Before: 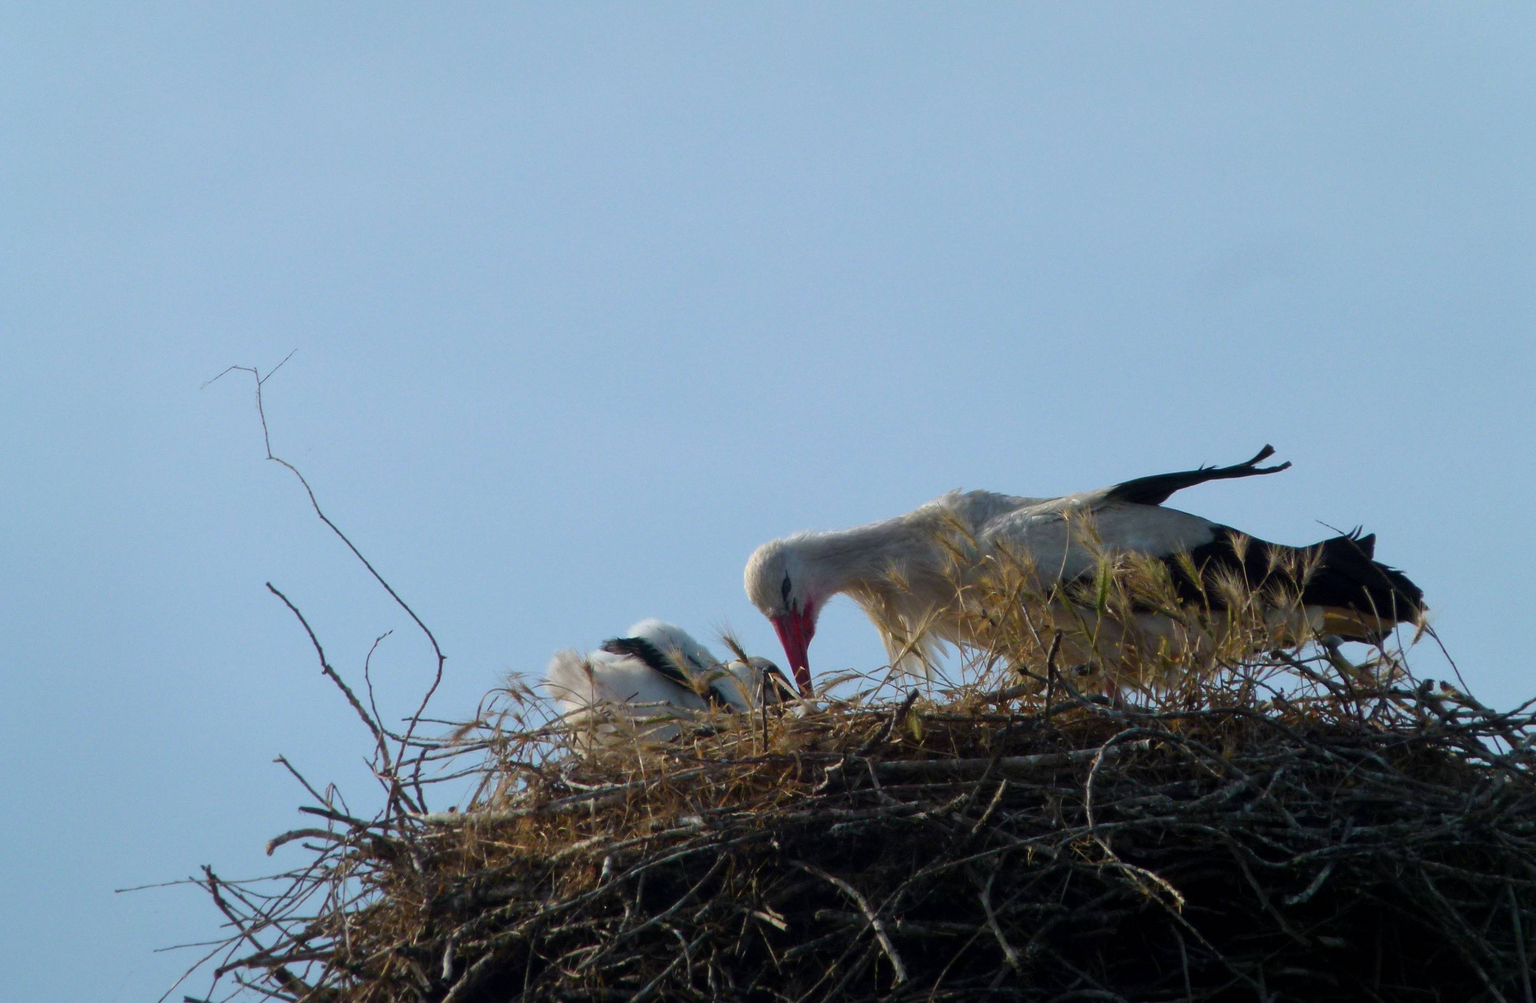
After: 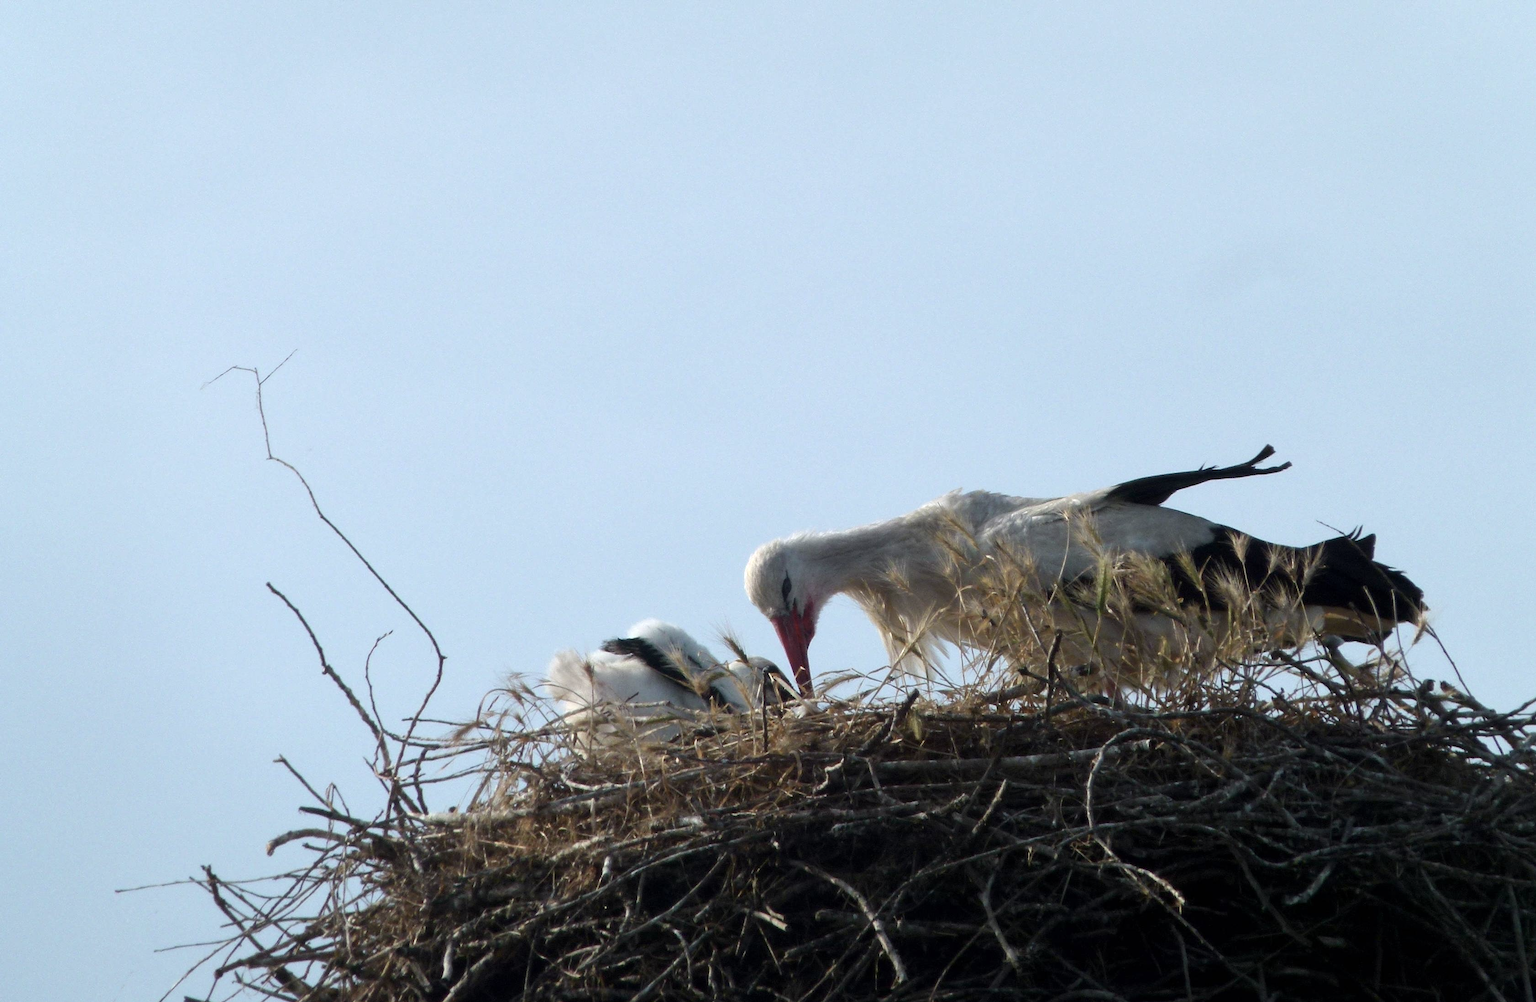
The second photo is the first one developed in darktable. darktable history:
contrast brightness saturation: contrast 0.1, saturation -0.36
exposure: exposure 0.507 EV, compensate highlight preservation false
